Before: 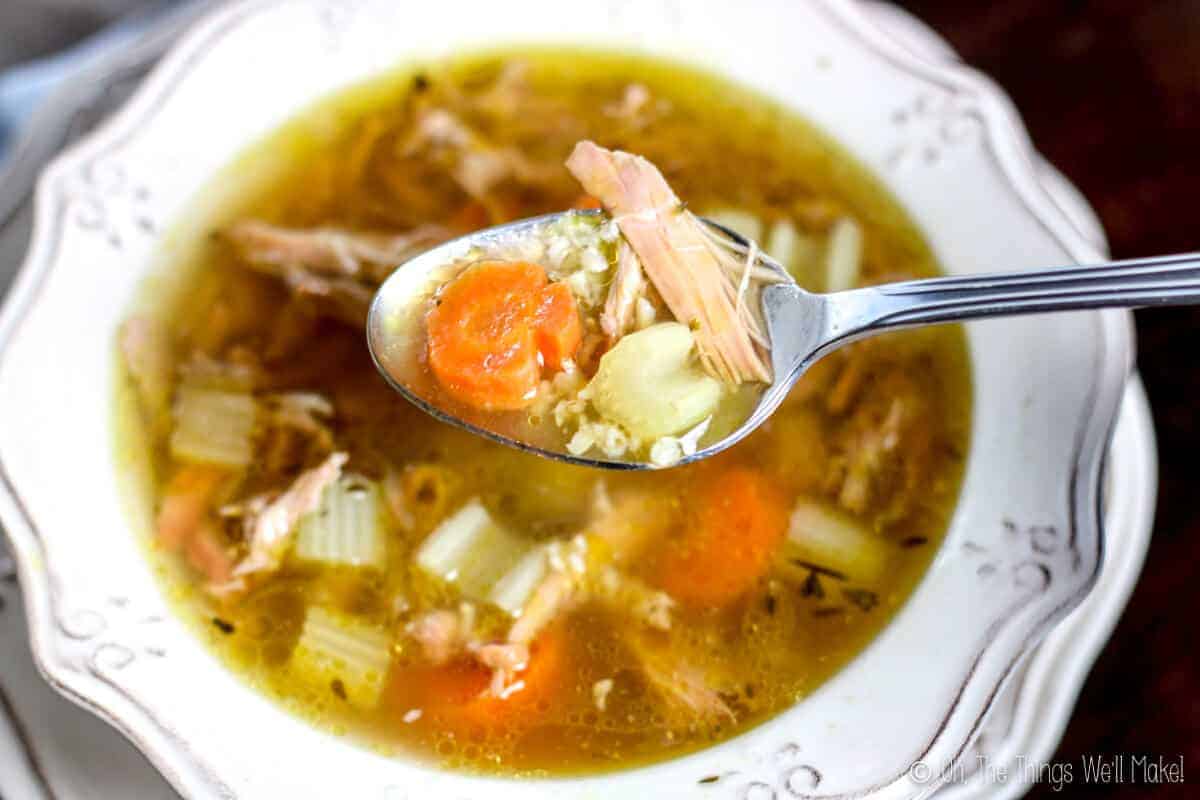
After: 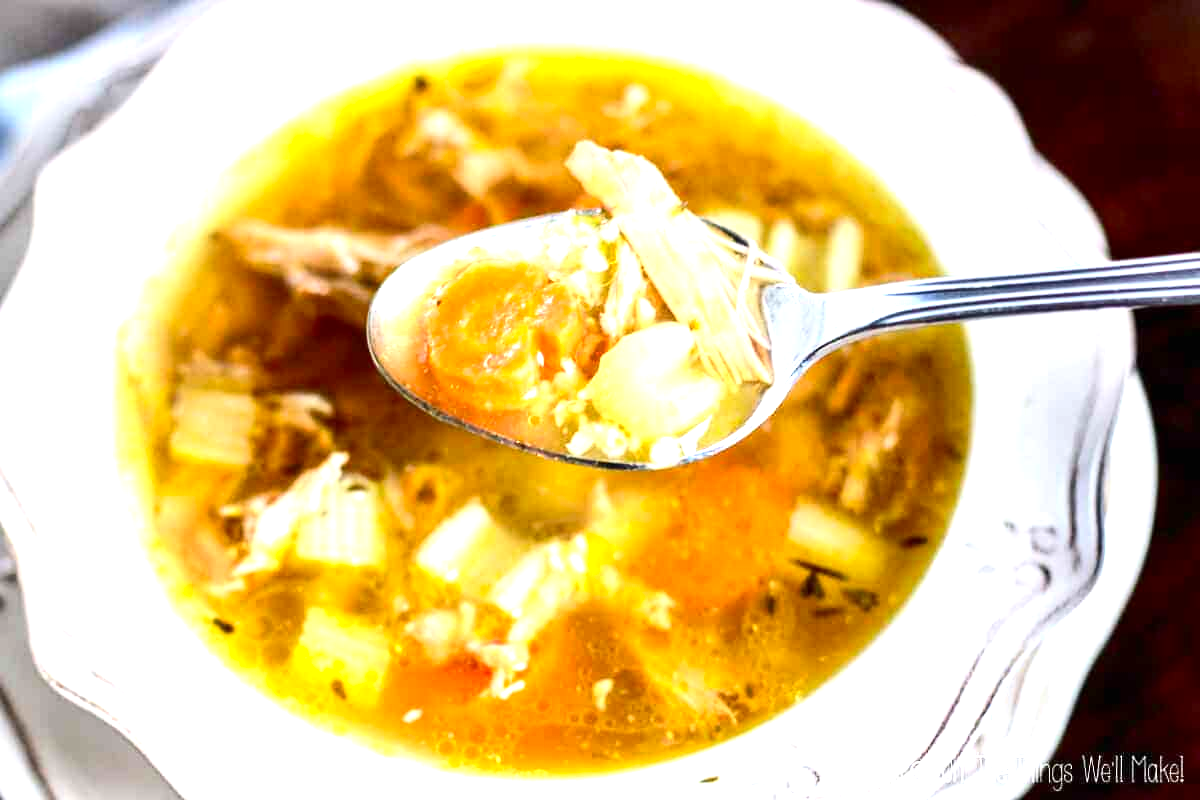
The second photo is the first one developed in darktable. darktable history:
contrast brightness saturation: contrast 0.155, brightness -0.01, saturation 0.101
exposure: black level correction 0, exposure 1.098 EV, compensate highlight preservation false
